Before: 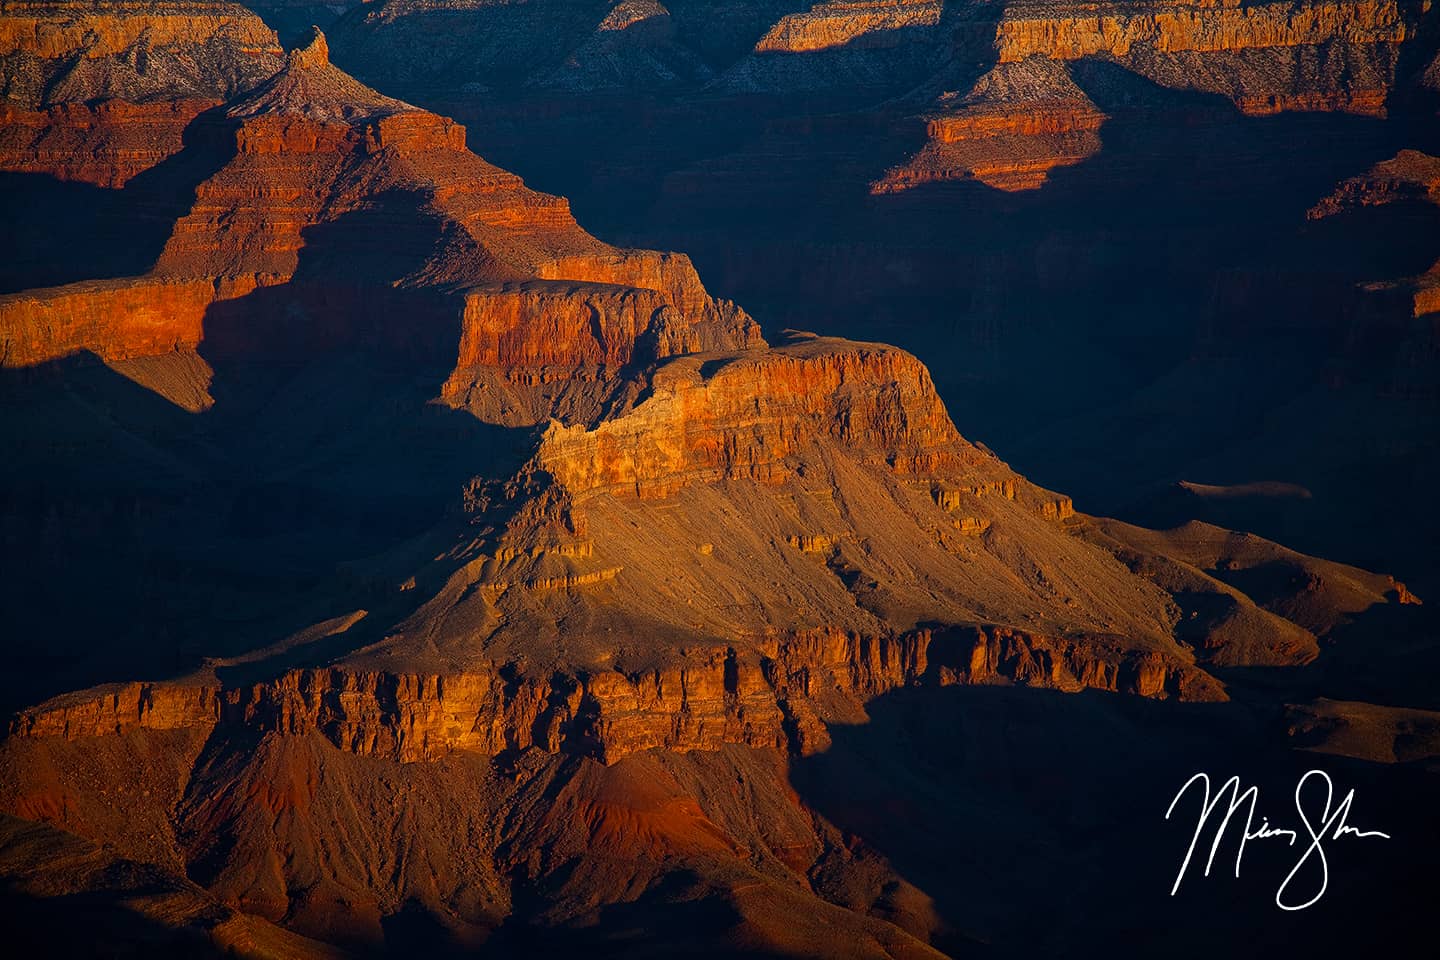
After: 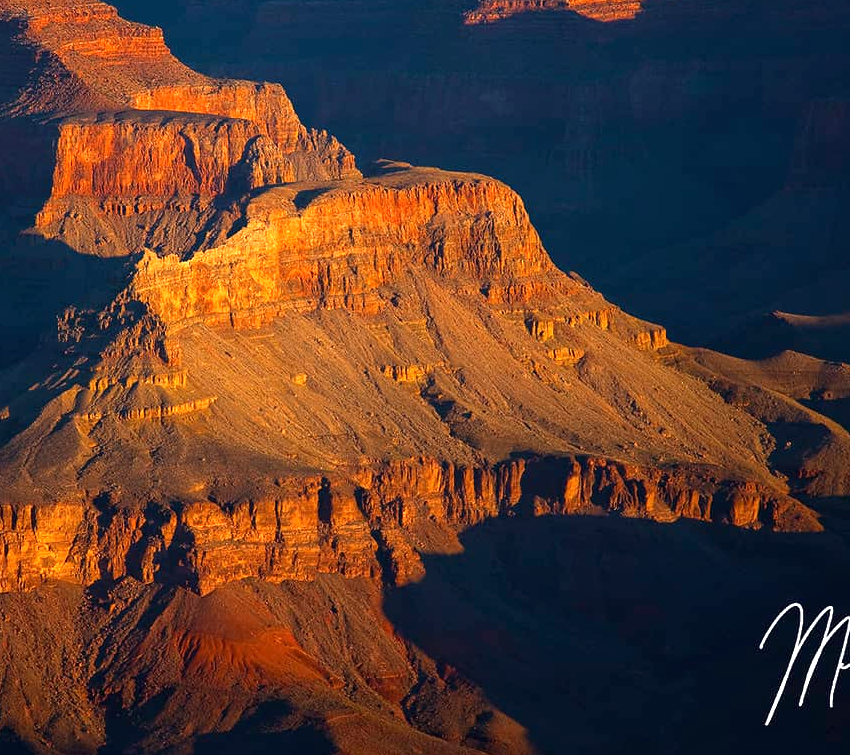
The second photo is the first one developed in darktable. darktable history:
exposure: black level correction 0, exposure 0.9 EV, compensate exposure bias true, compensate highlight preservation false
crop and rotate: left 28.256%, top 17.734%, right 12.656%, bottom 3.573%
